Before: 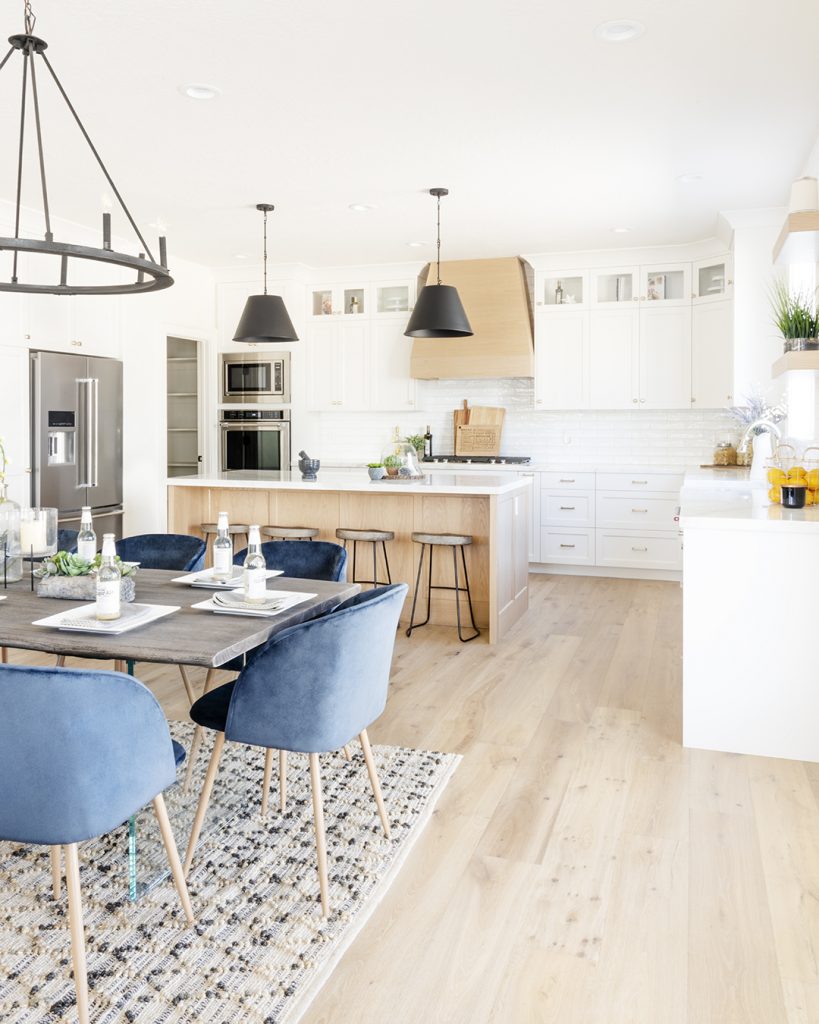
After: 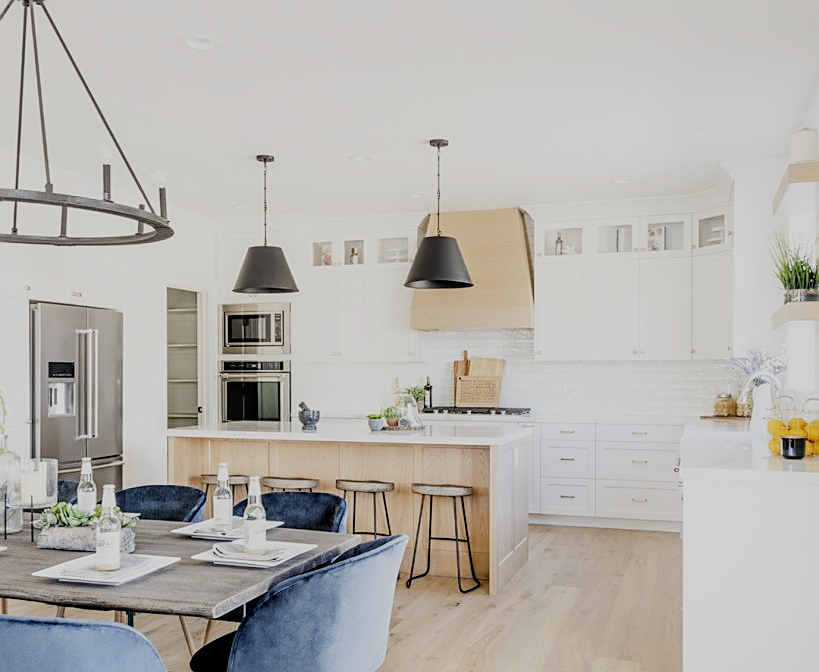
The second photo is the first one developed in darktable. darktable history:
crop and rotate: top 4.848%, bottom 29.503%
tone equalizer: on, module defaults
filmic rgb: black relative exposure -7.15 EV, white relative exposure 5.36 EV, hardness 3.02
local contrast: on, module defaults
sharpen: on, module defaults
